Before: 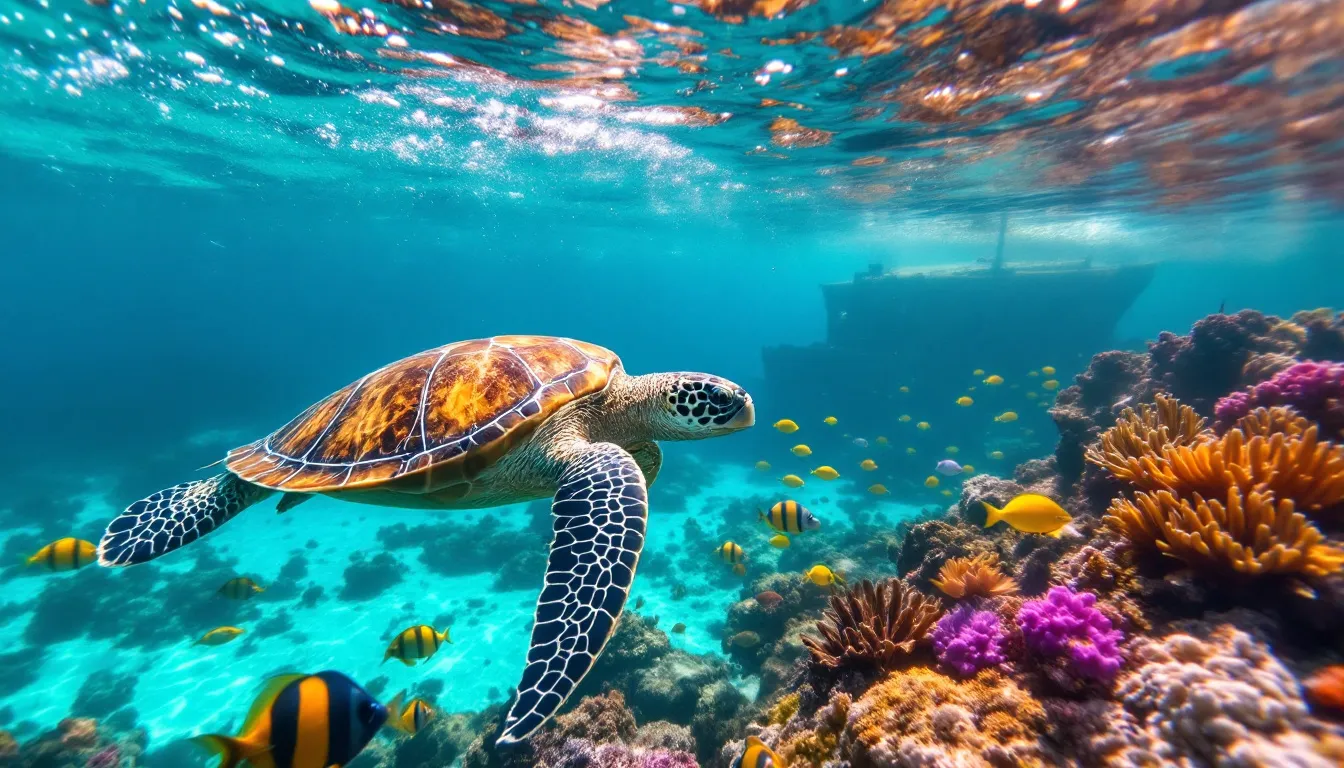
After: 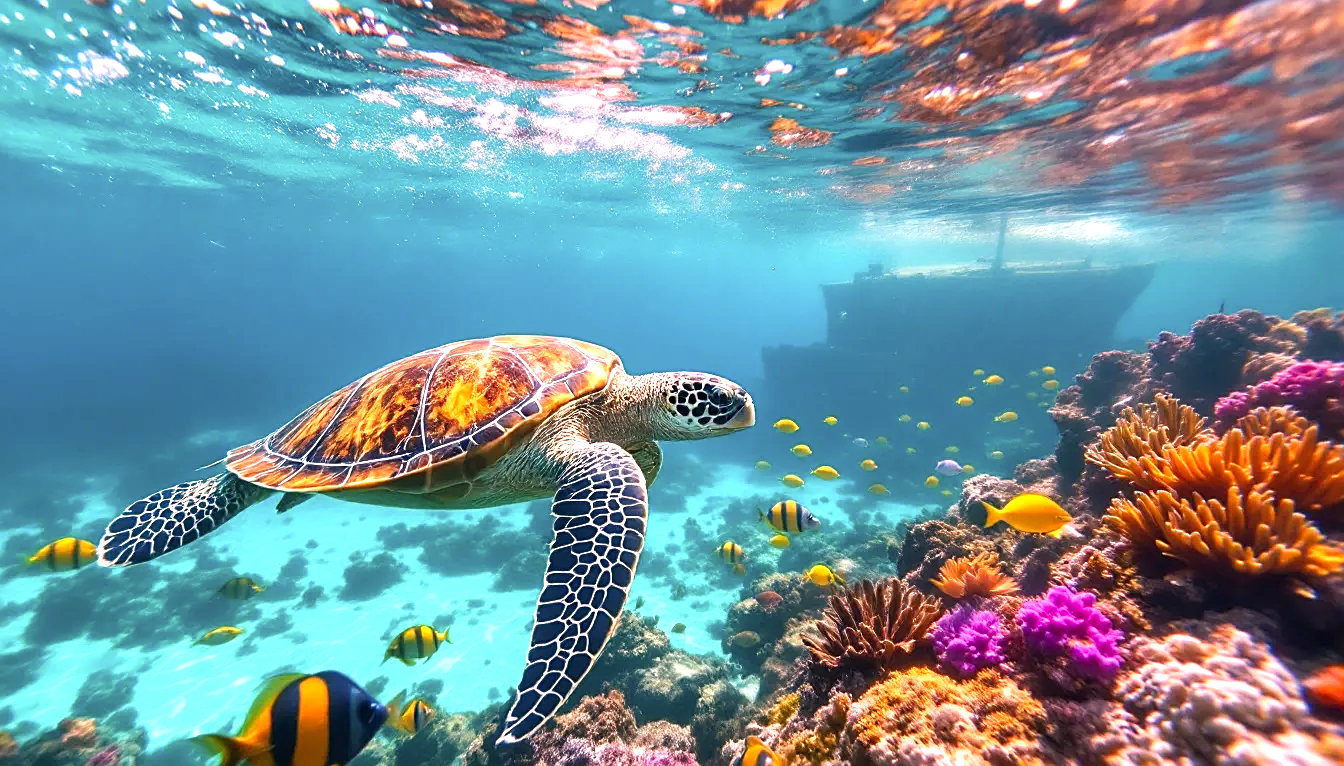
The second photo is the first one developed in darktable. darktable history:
exposure: exposure 0.6 EV, compensate highlight preservation false
sharpen: on, module defaults
color correction: highlights a* 14.52, highlights b* 4.84
crop: top 0.05%, bottom 0.098%
